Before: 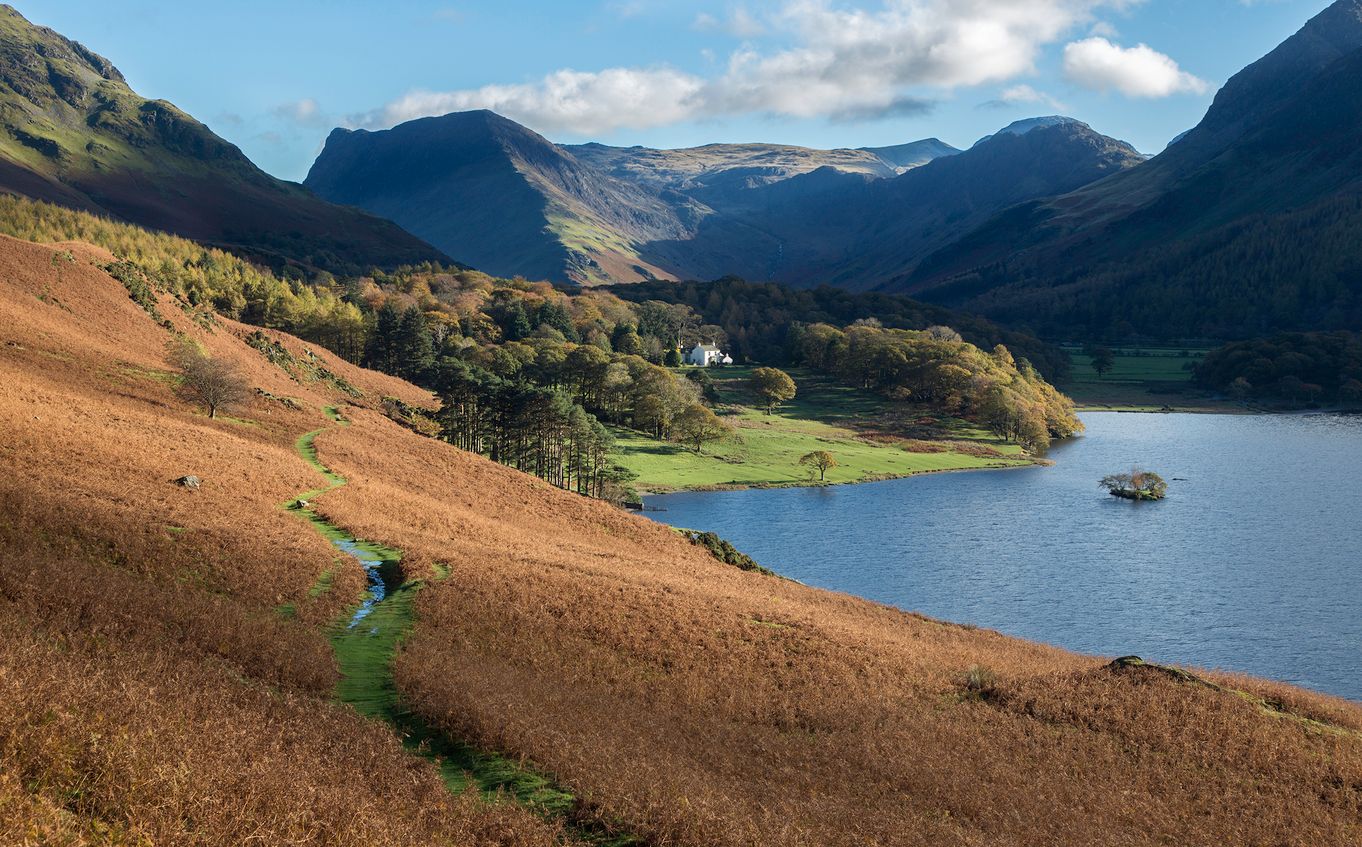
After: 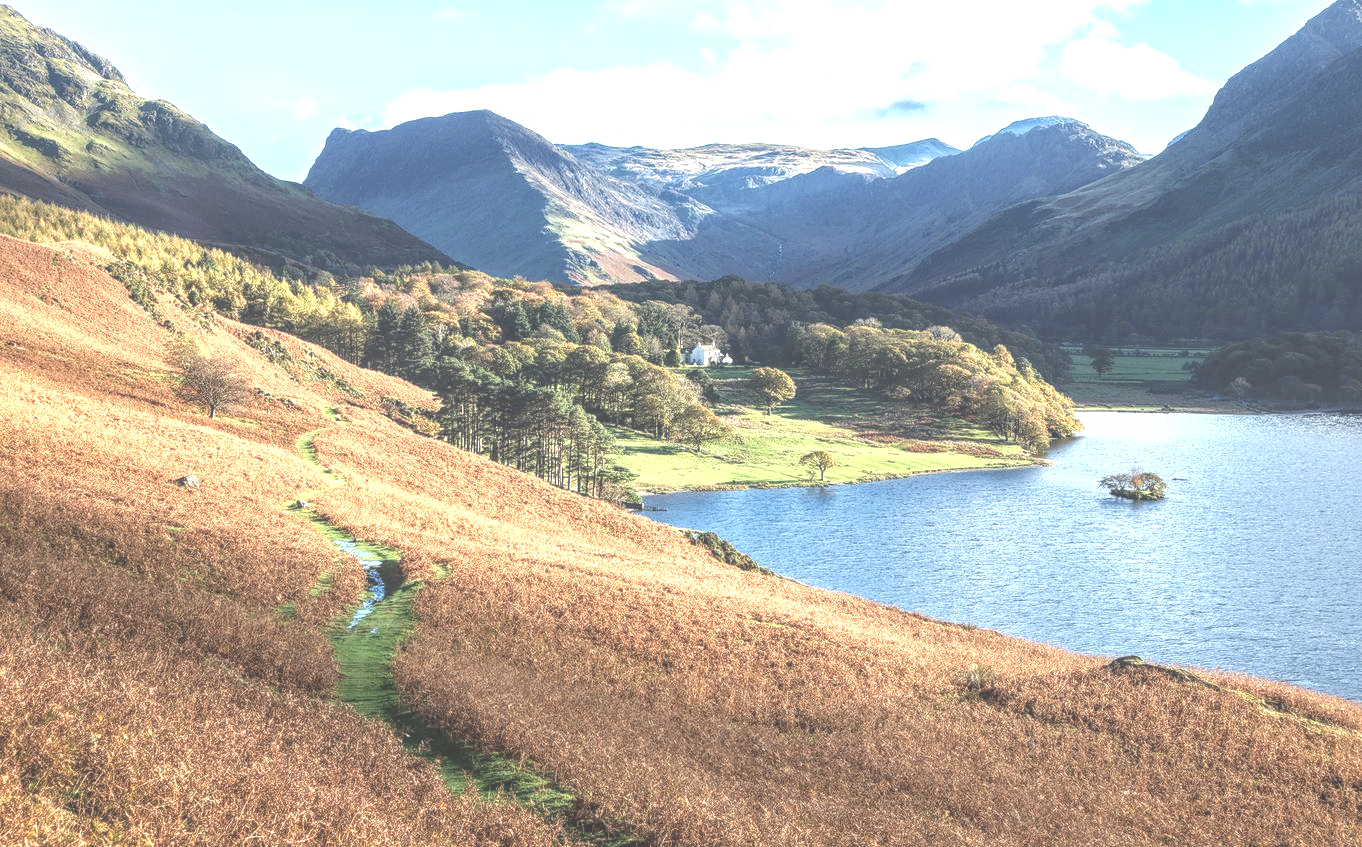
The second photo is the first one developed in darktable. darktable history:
exposure: black level correction -0.023, exposure 1.395 EV, compensate highlight preservation false
contrast brightness saturation: saturation -0.16
local contrast: highlights 76%, shadows 55%, detail 176%, midtone range 0.212
